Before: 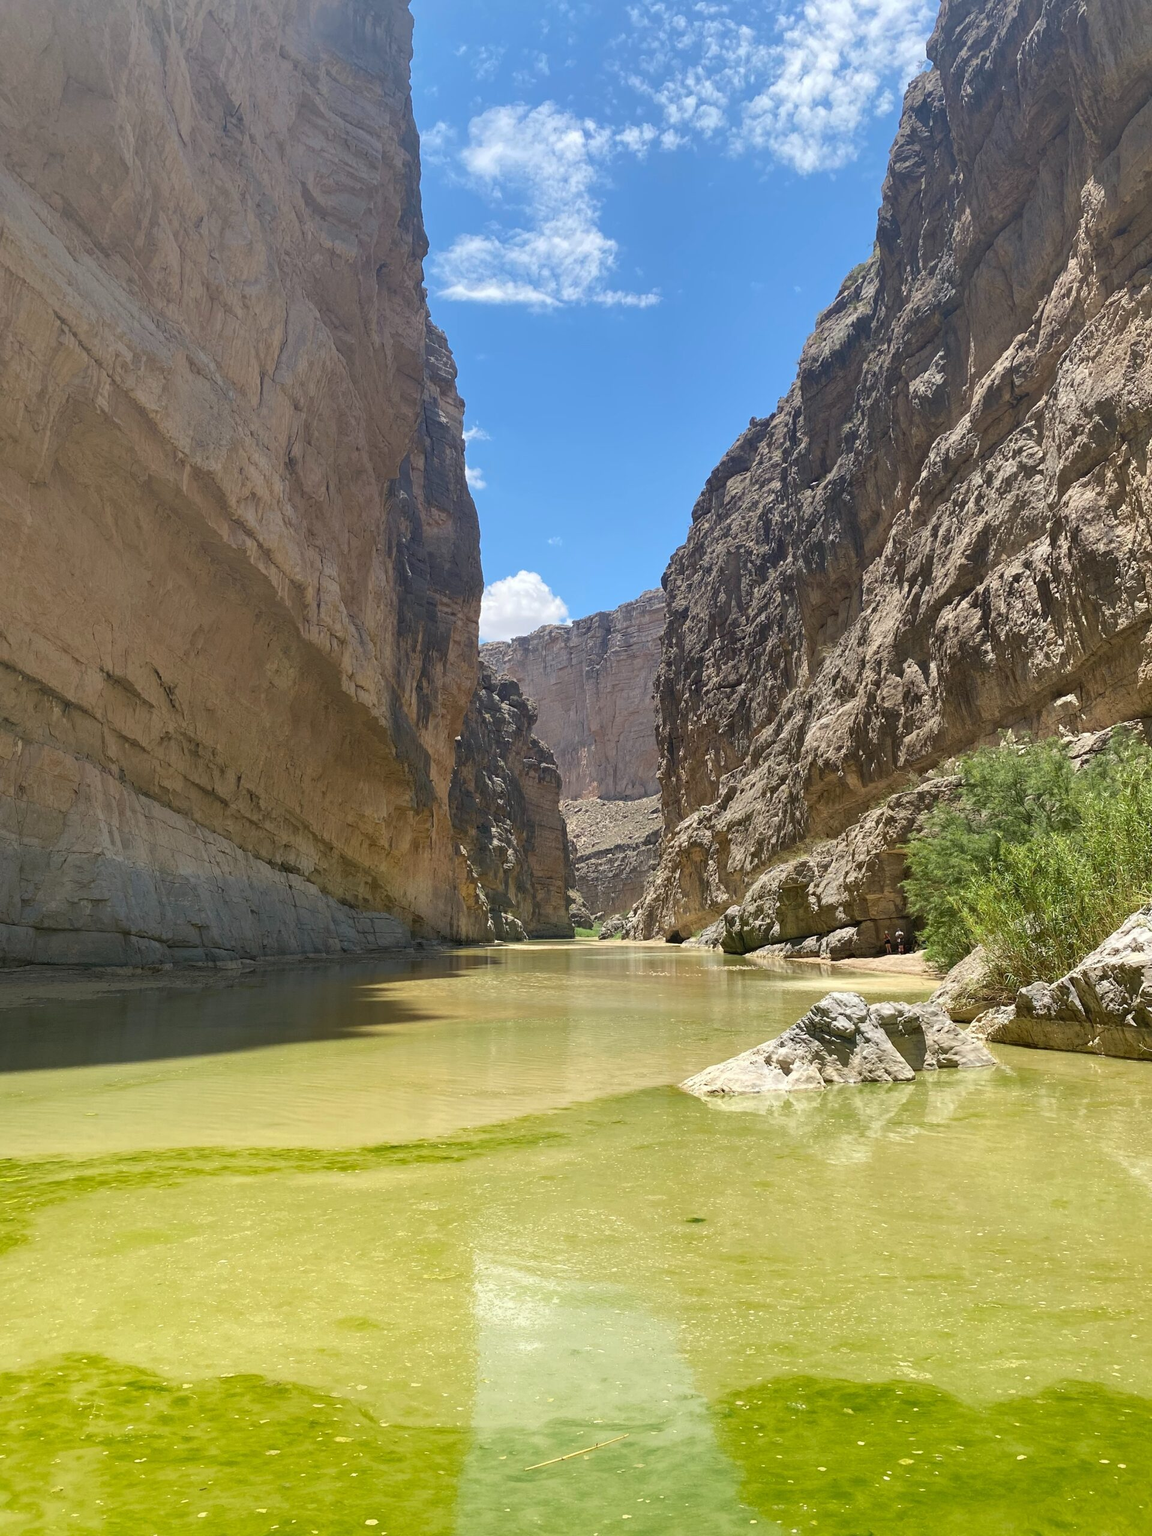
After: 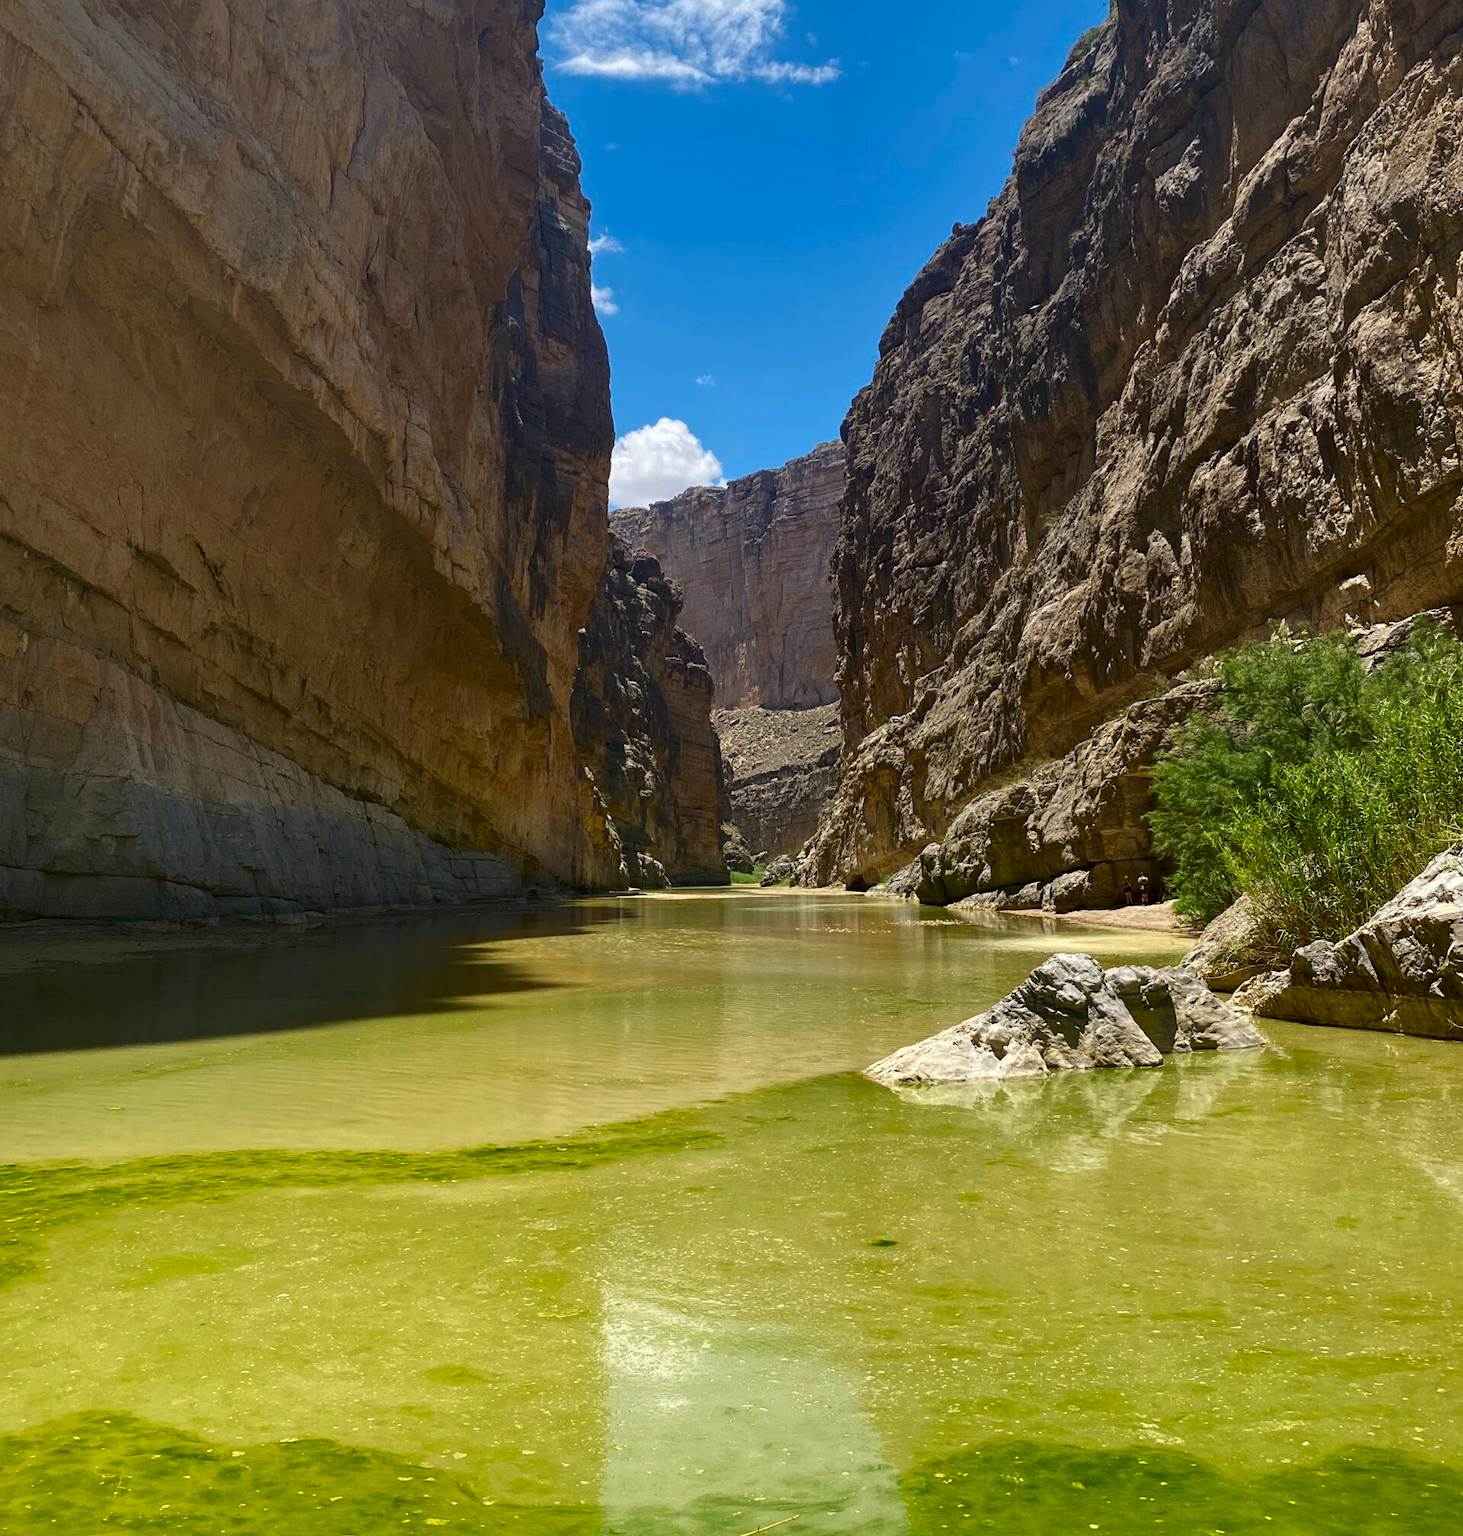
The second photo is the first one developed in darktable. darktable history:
crop and rotate: top 15.774%, bottom 5.506%
contrast brightness saturation: brightness -0.25, saturation 0.2
